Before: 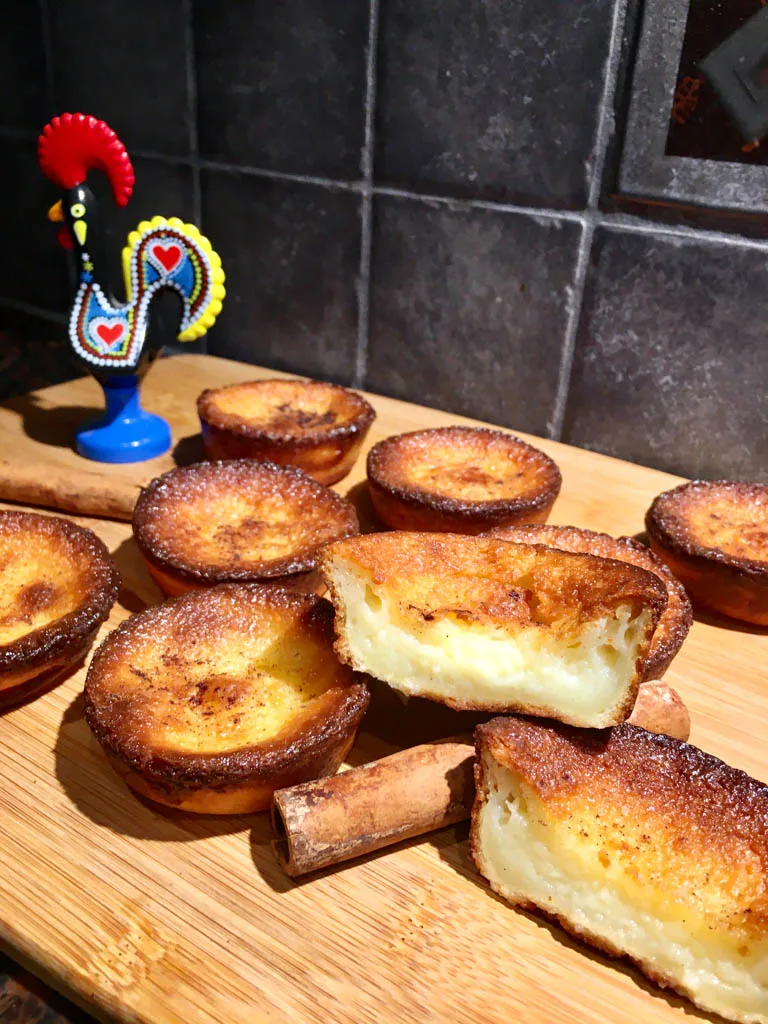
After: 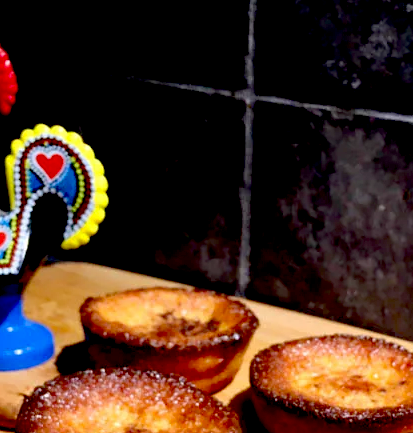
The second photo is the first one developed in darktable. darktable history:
crop: left 15.306%, top 9.065%, right 30.789%, bottom 48.638%
exposure: black level correction 0.047, exposure 0.013 EV, compensate highlight preservation false
